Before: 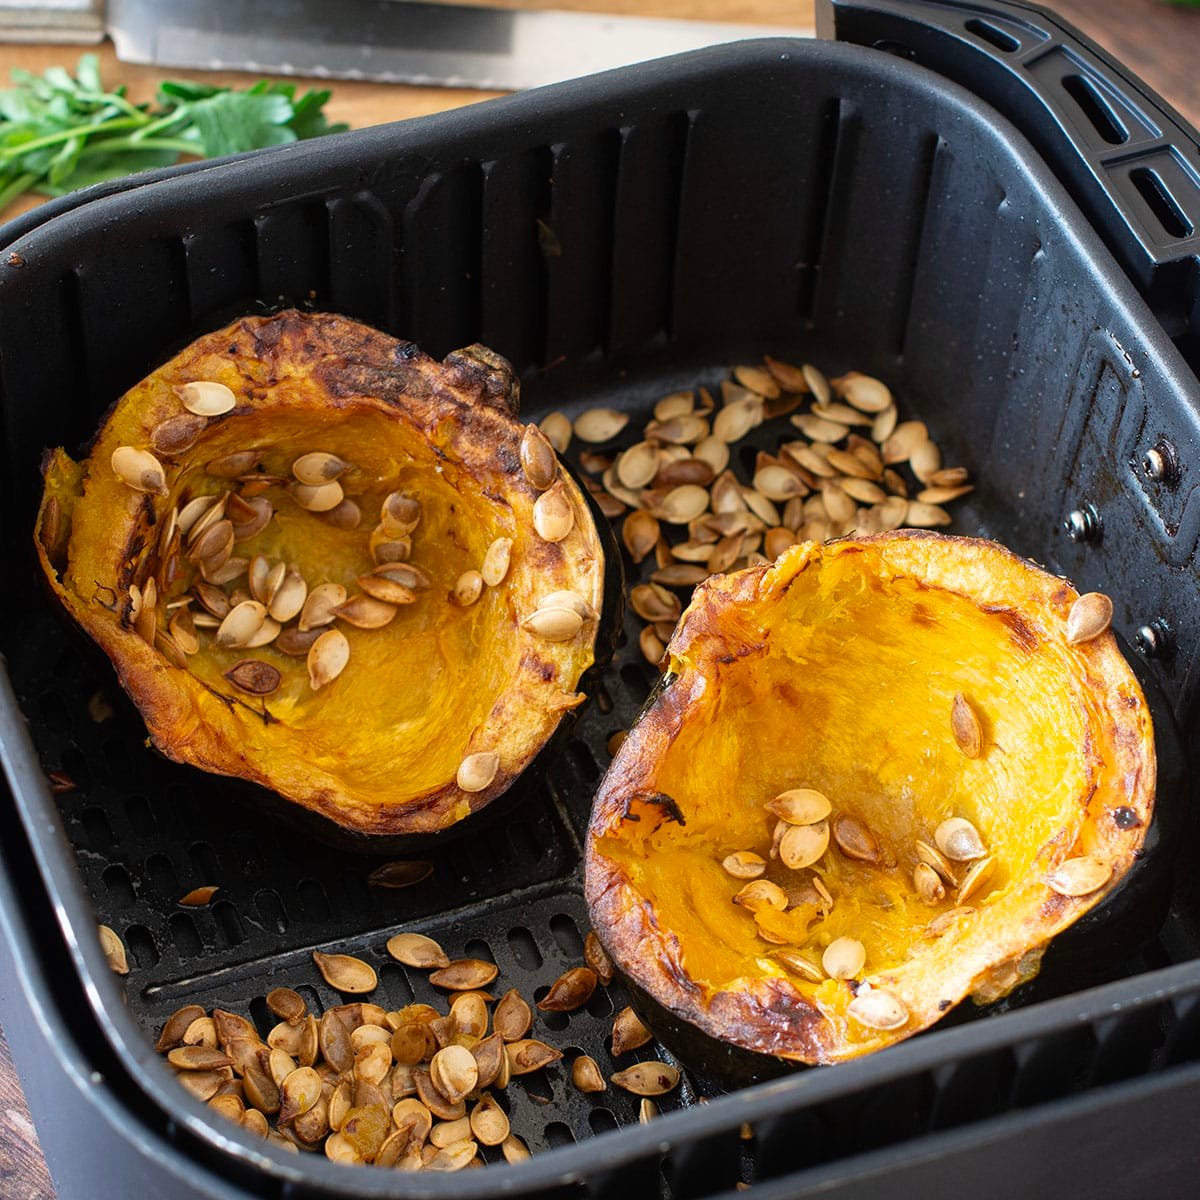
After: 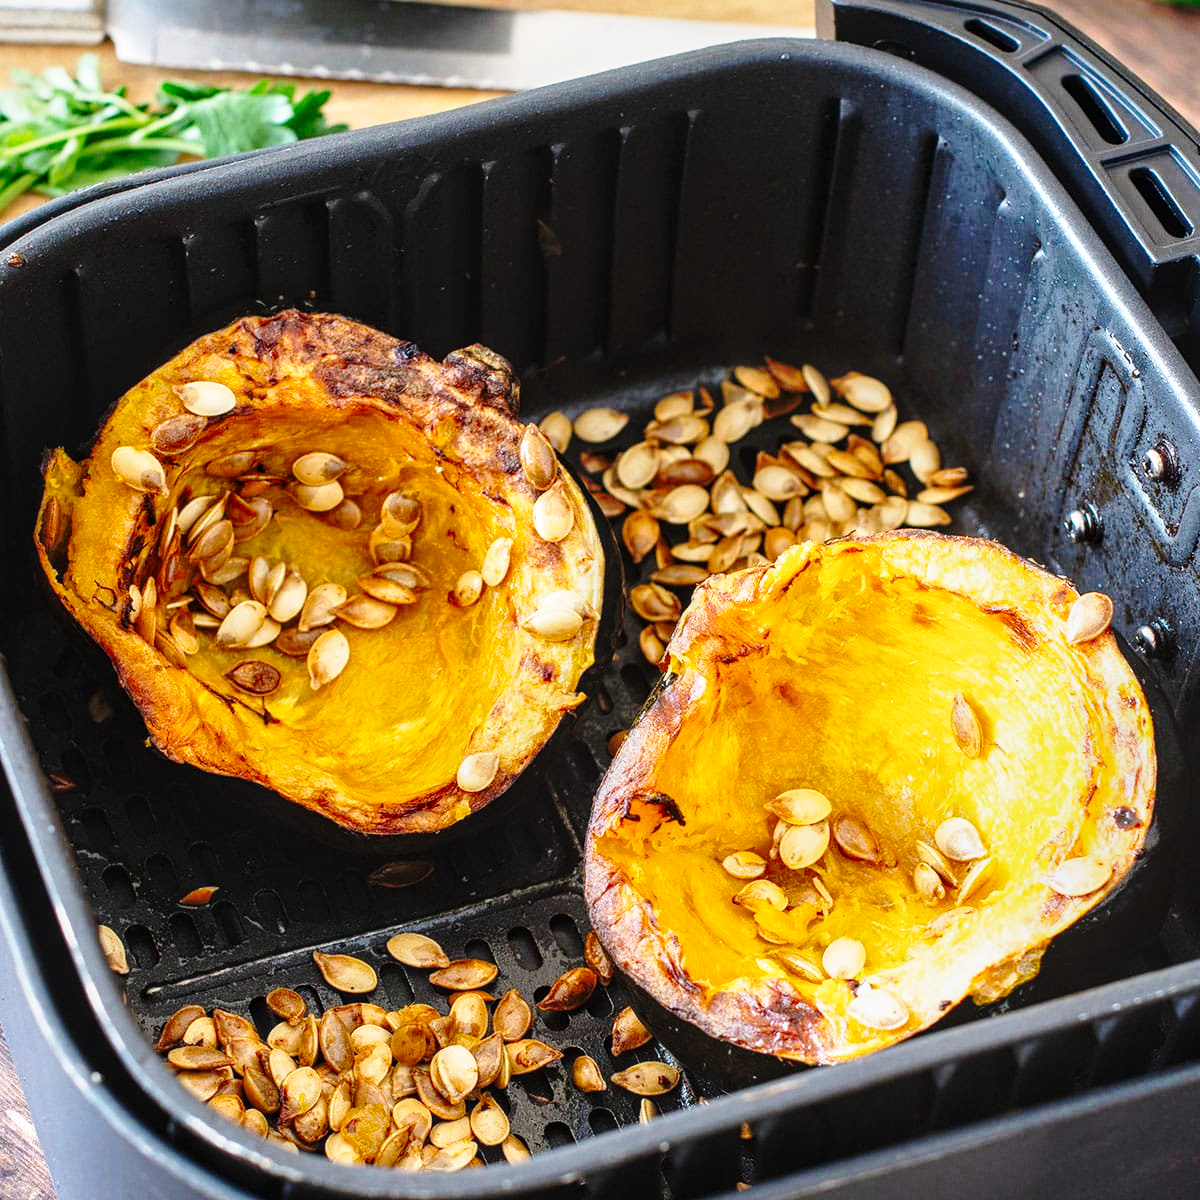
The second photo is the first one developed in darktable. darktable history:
local contrast: on, module defaults
base curve: curves: ch0 [(0, 0) (0.032, 0.037) (0.105, 0.228) (0.435, 0.76) (0.856, 0.983) (1, 1)], preserve colors none
